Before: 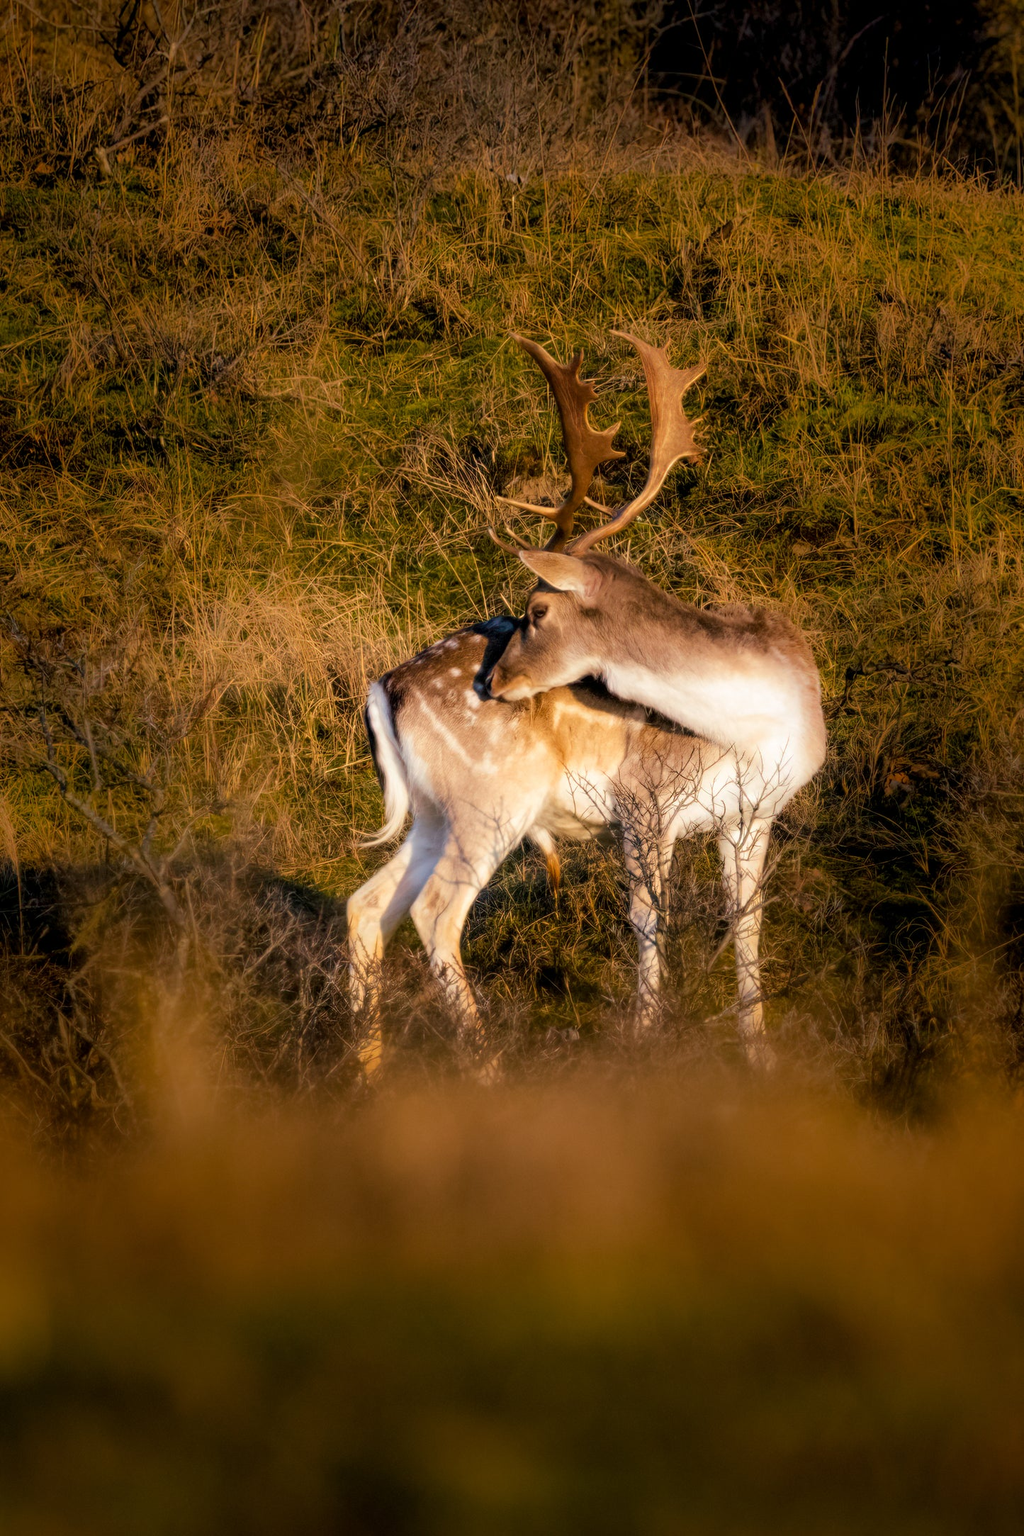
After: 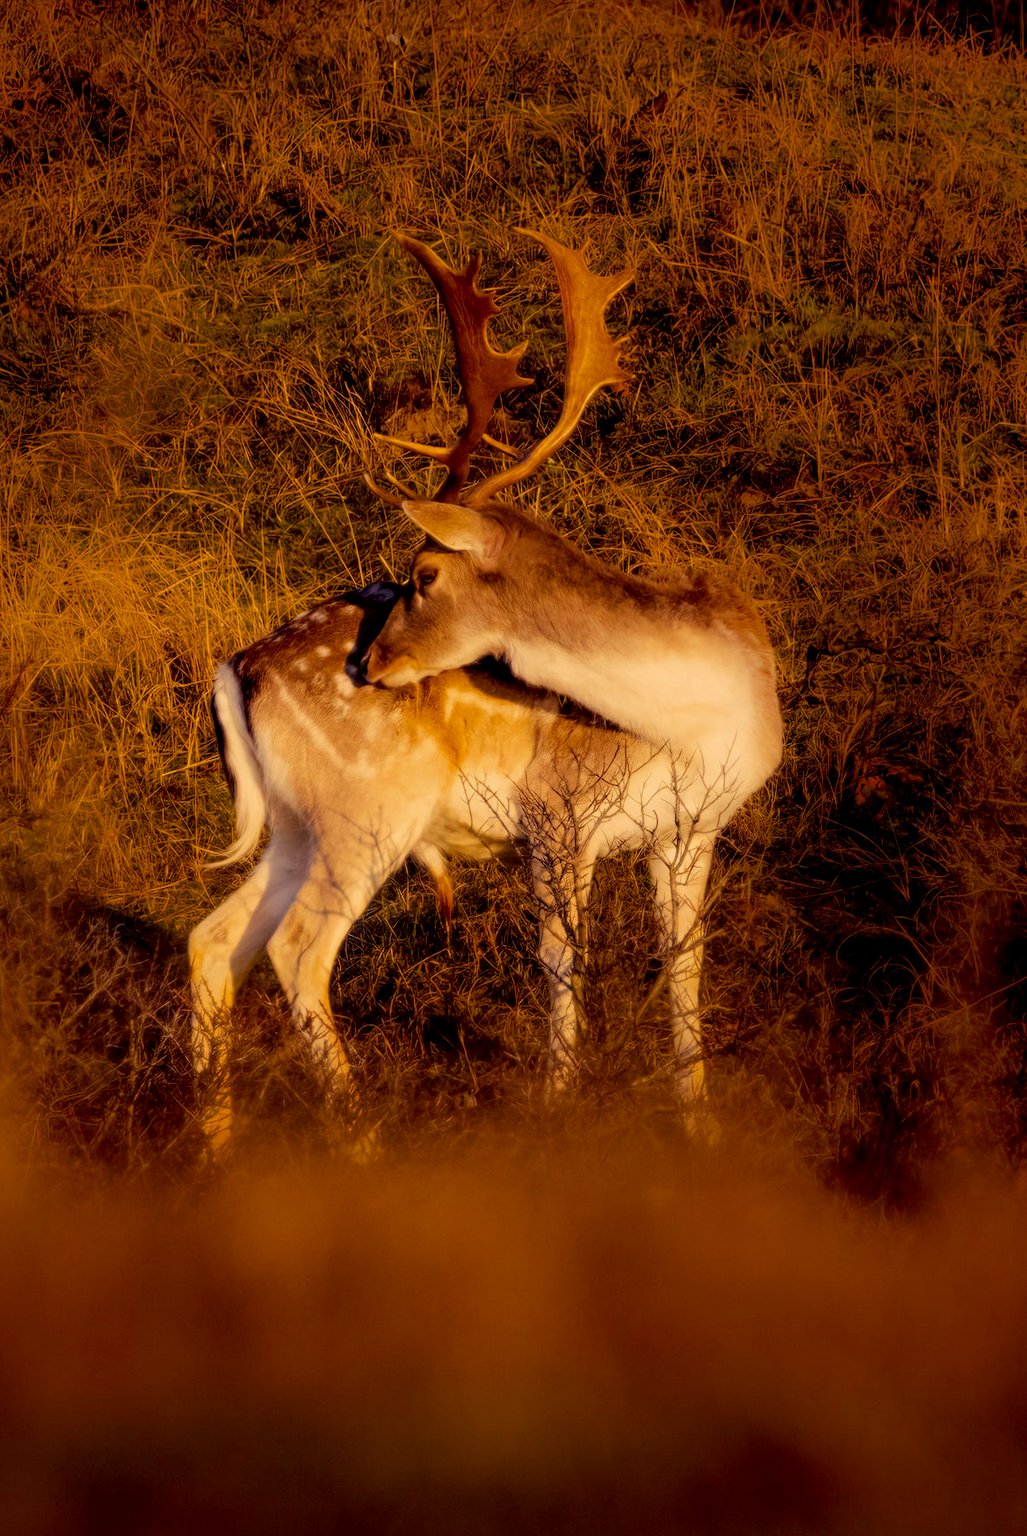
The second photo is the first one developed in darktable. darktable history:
color correction: highlights a* 9.74, highlights b* 38.79, shadows a* 14.69, shadows b* 3.06
crop: left 19.089%, top 9.562%, right 0%, bottom 9.737%
exposure: black level correction 0.011, exposure -0.48 EV
